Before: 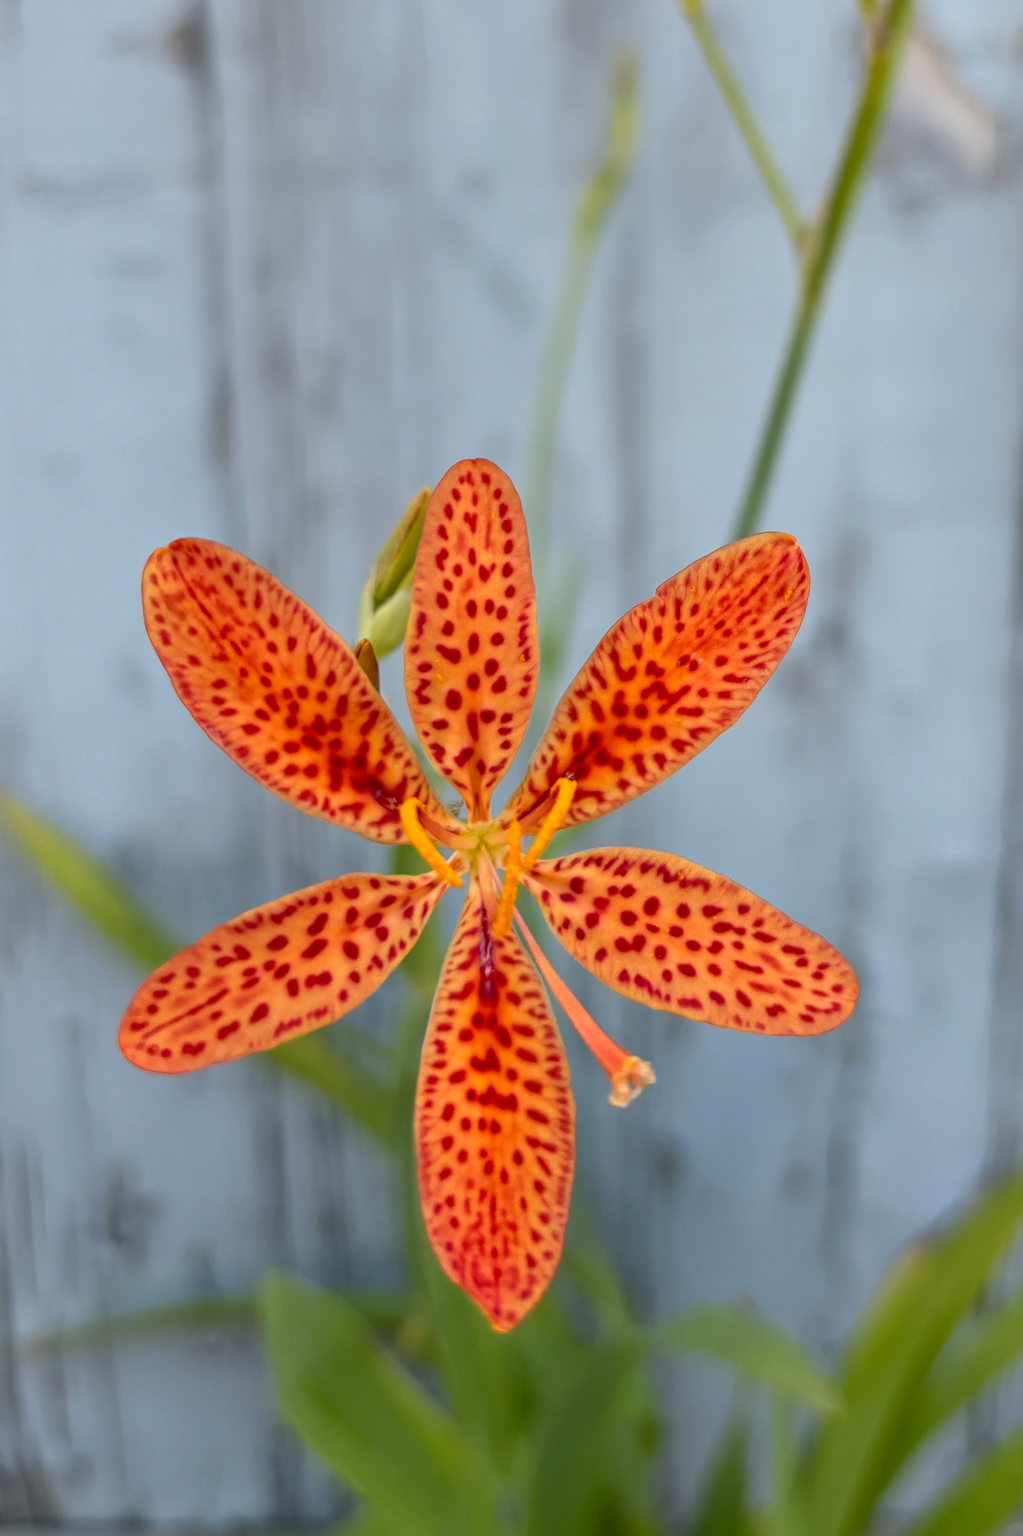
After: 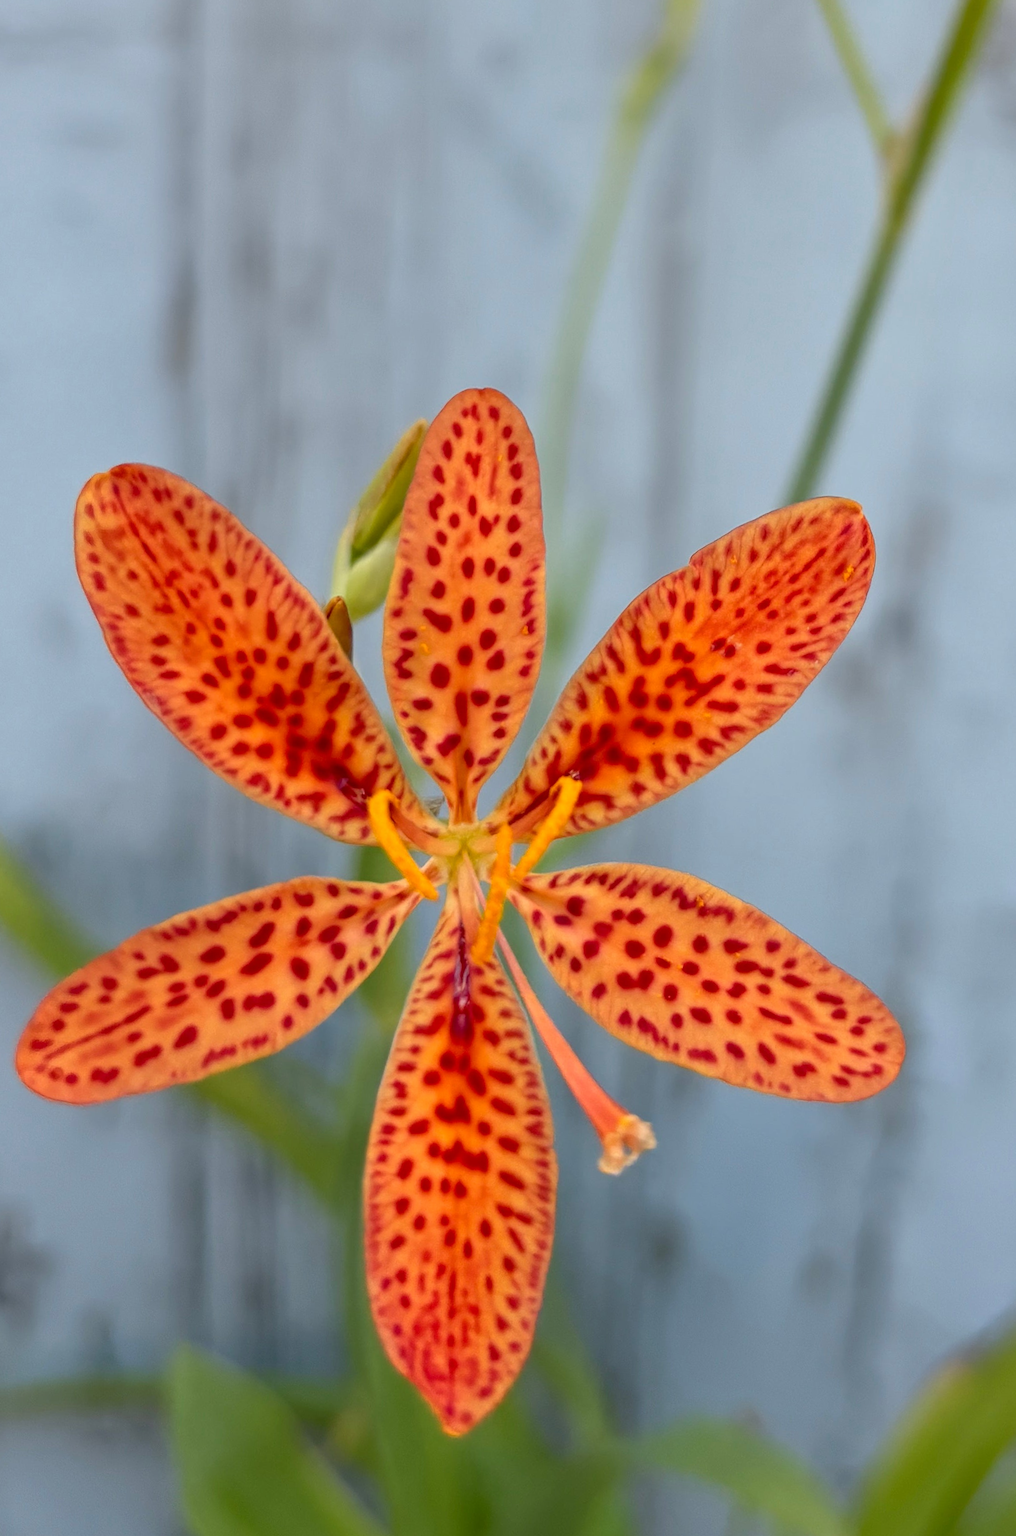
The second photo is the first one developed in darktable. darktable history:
crop and rotate: angle -3.3°, left 5.42%, top 5.207%, right 4.71%, bottom 4.321%
